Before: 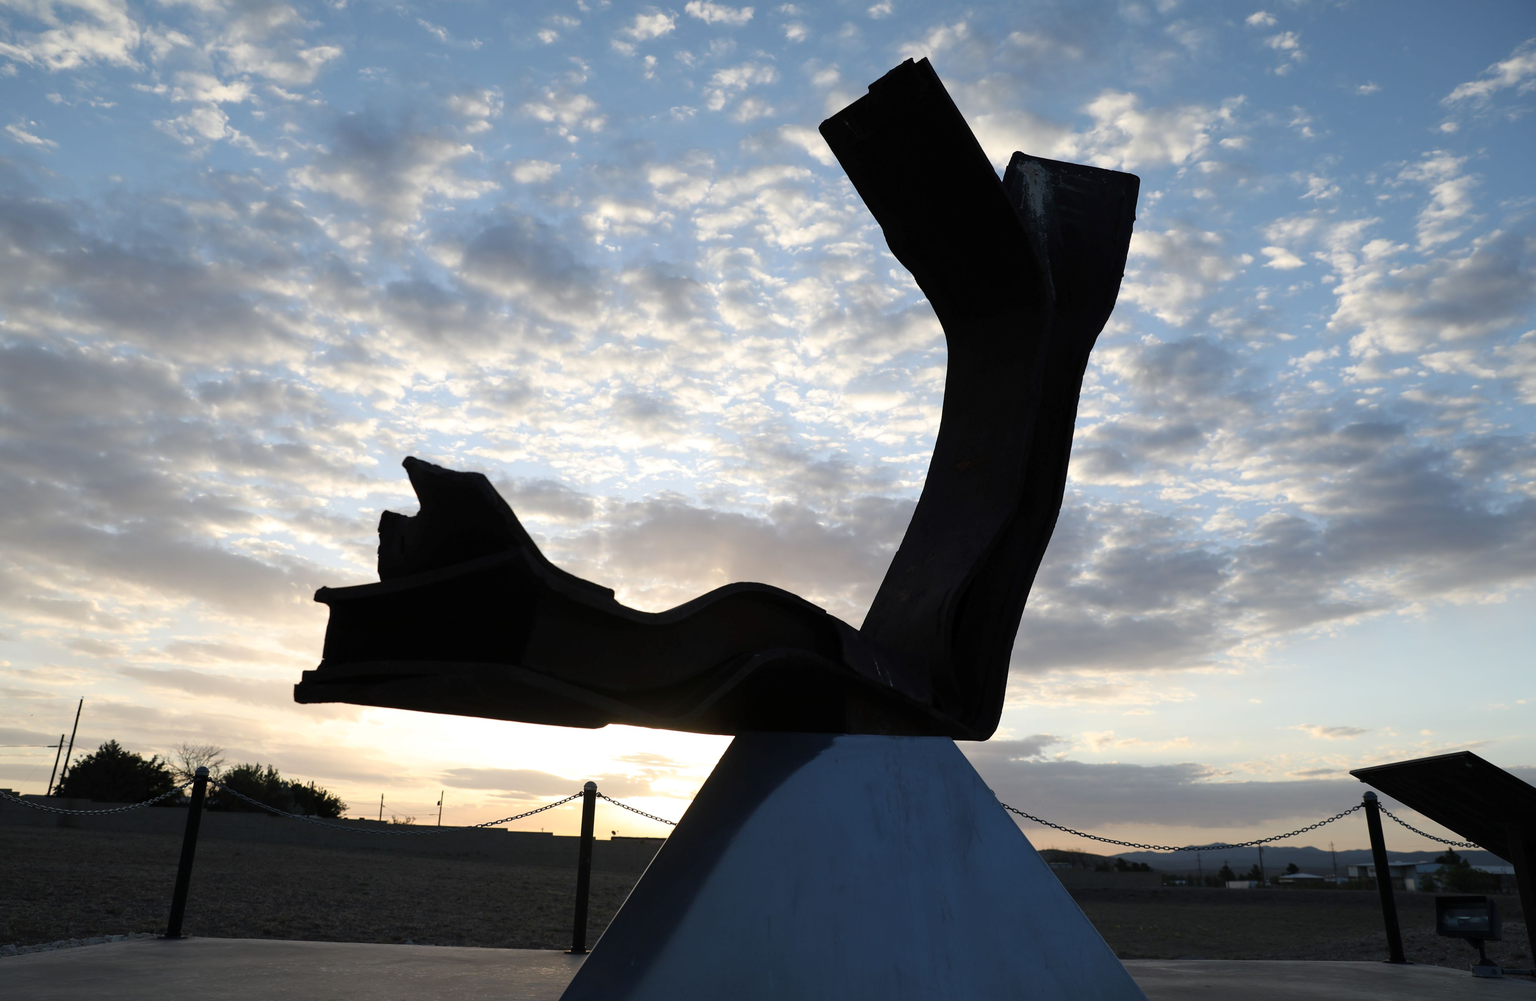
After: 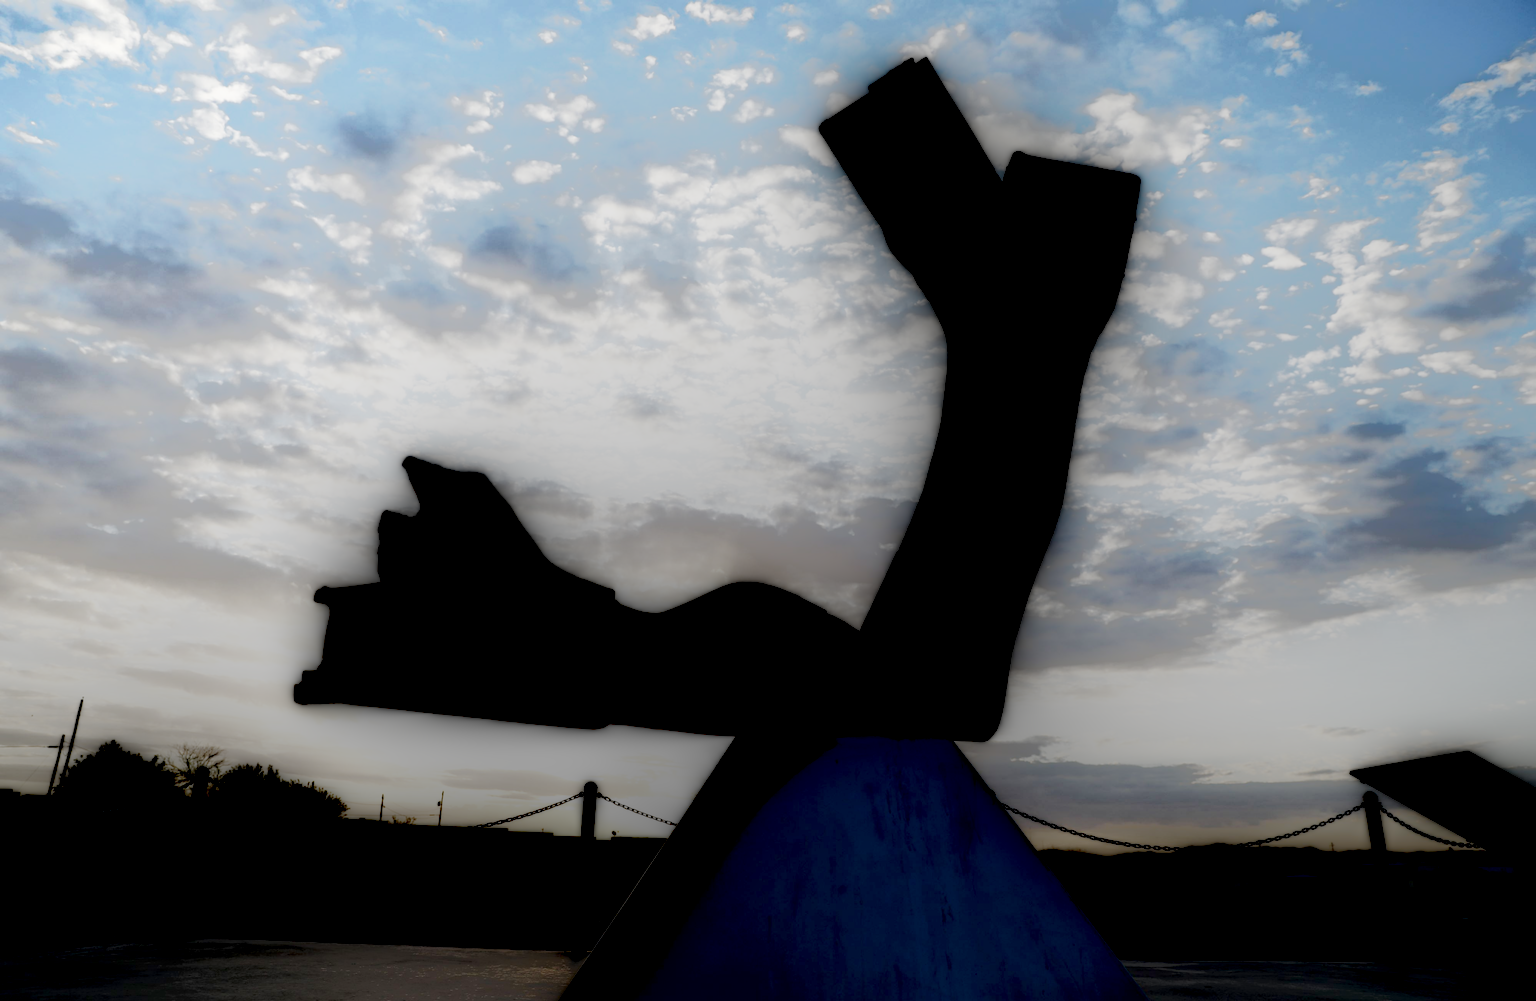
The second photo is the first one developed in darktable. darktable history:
base curve: curves: ch0 [(0, 0) (0.012, 0.01) (0.073, 0.168) (0.31, 0.711) (0.645, 0.957) (1, 1)], preserve colors none
local contrast: highlights 0%, shadows 198%, detail 164%, midtone range 0.001
